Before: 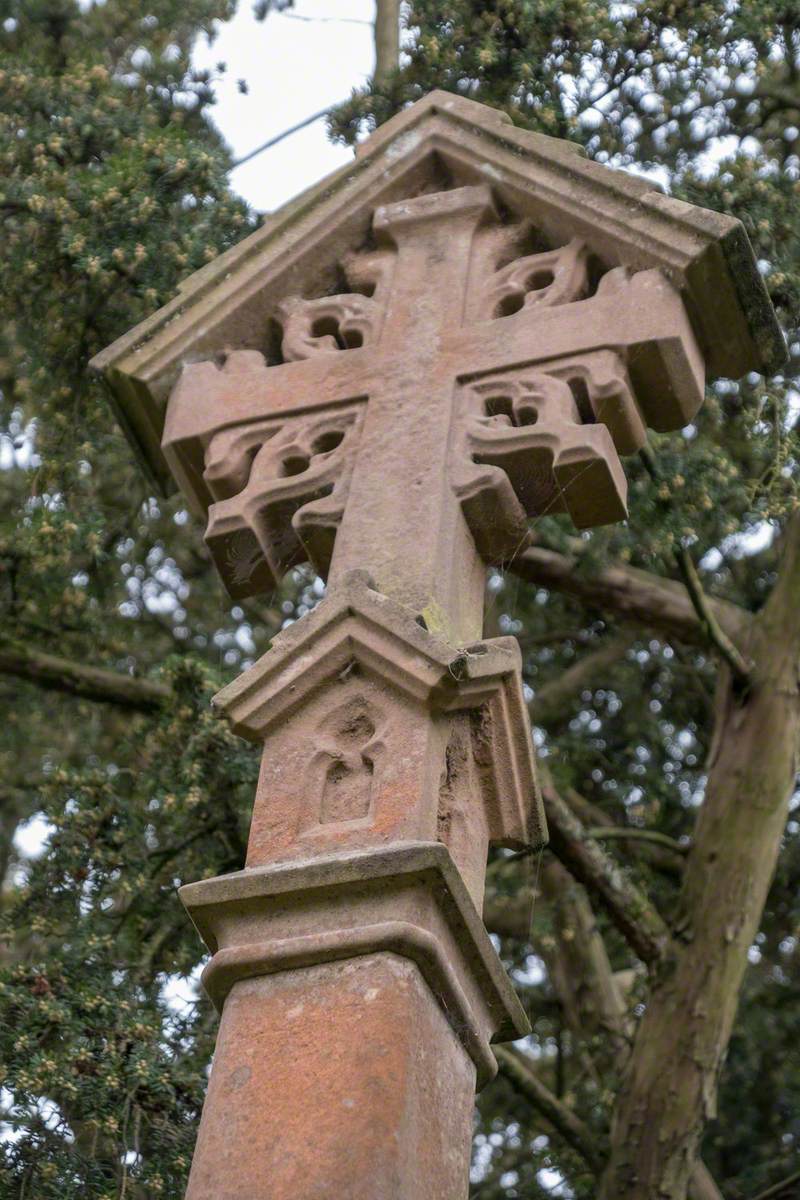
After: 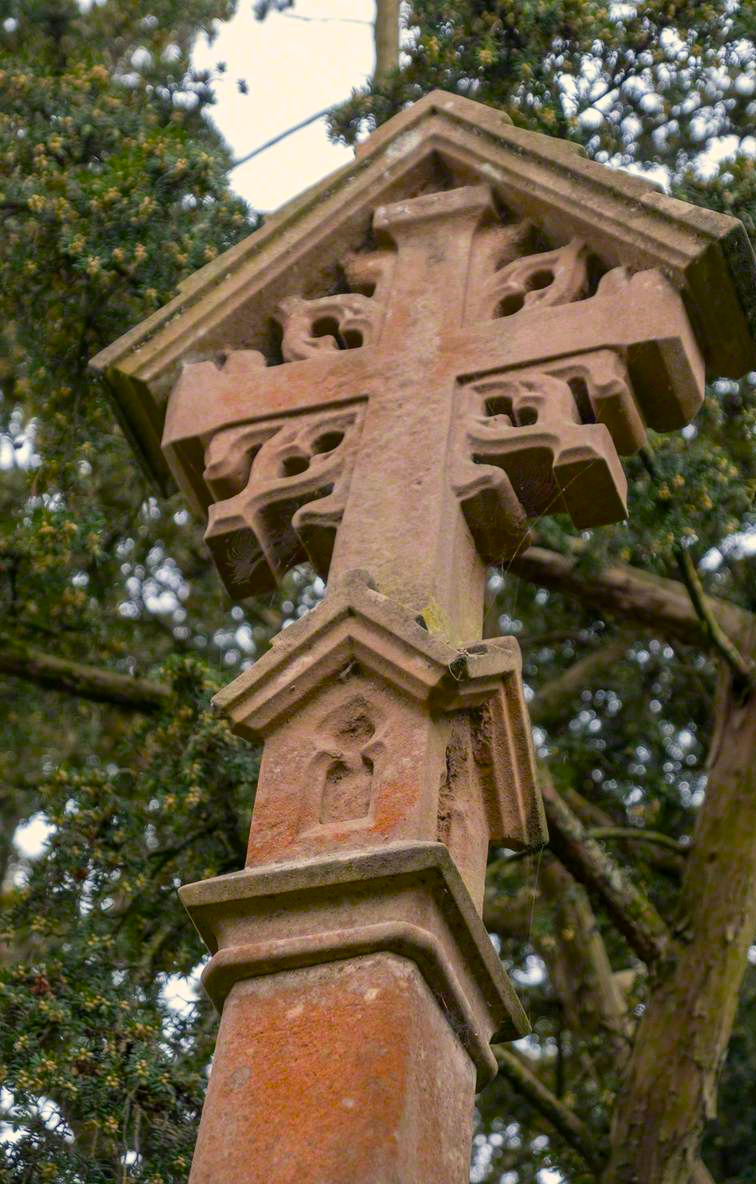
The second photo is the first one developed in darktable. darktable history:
crop: right 4.409%, bottom 0.05%
color balance rgb: highlights gain › chroma 2.988%, highlights gain › hue 75.96°, perceptual saturation grading › global saturation 31.154%, saturation formula JzAzBz (2021)
